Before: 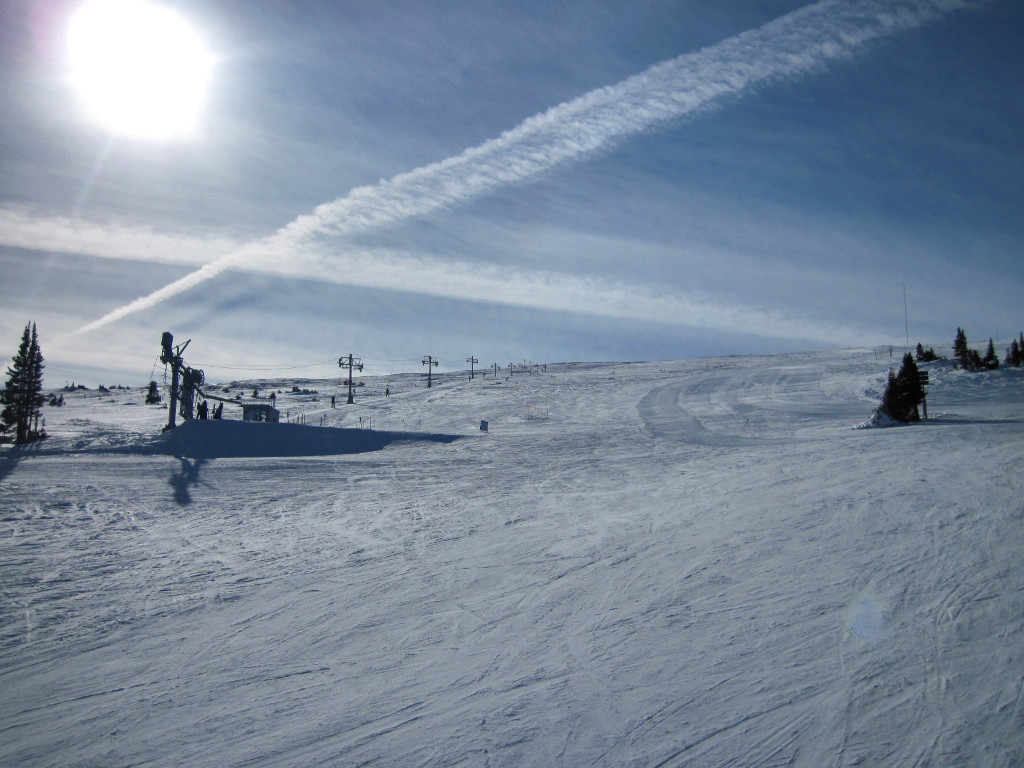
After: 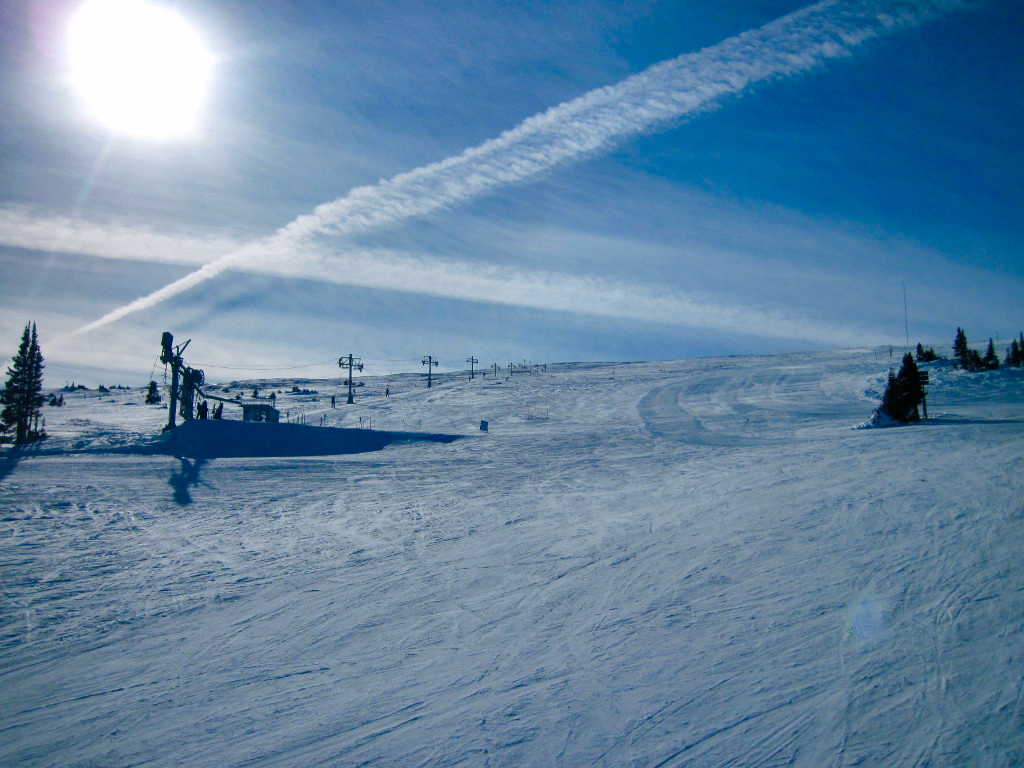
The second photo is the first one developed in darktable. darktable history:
color balance rgb: power › luminance -7.553%, power › chroma 1.108%, power › hue 218.25°, linear chroma grading › global chroma 24.557%, perceptual saturation grading › global saturation 20%, perceptual saturation grading › highlights -50.511%, perceptual saturation grading › shadows 30.961%, global vibrance 33.014%
